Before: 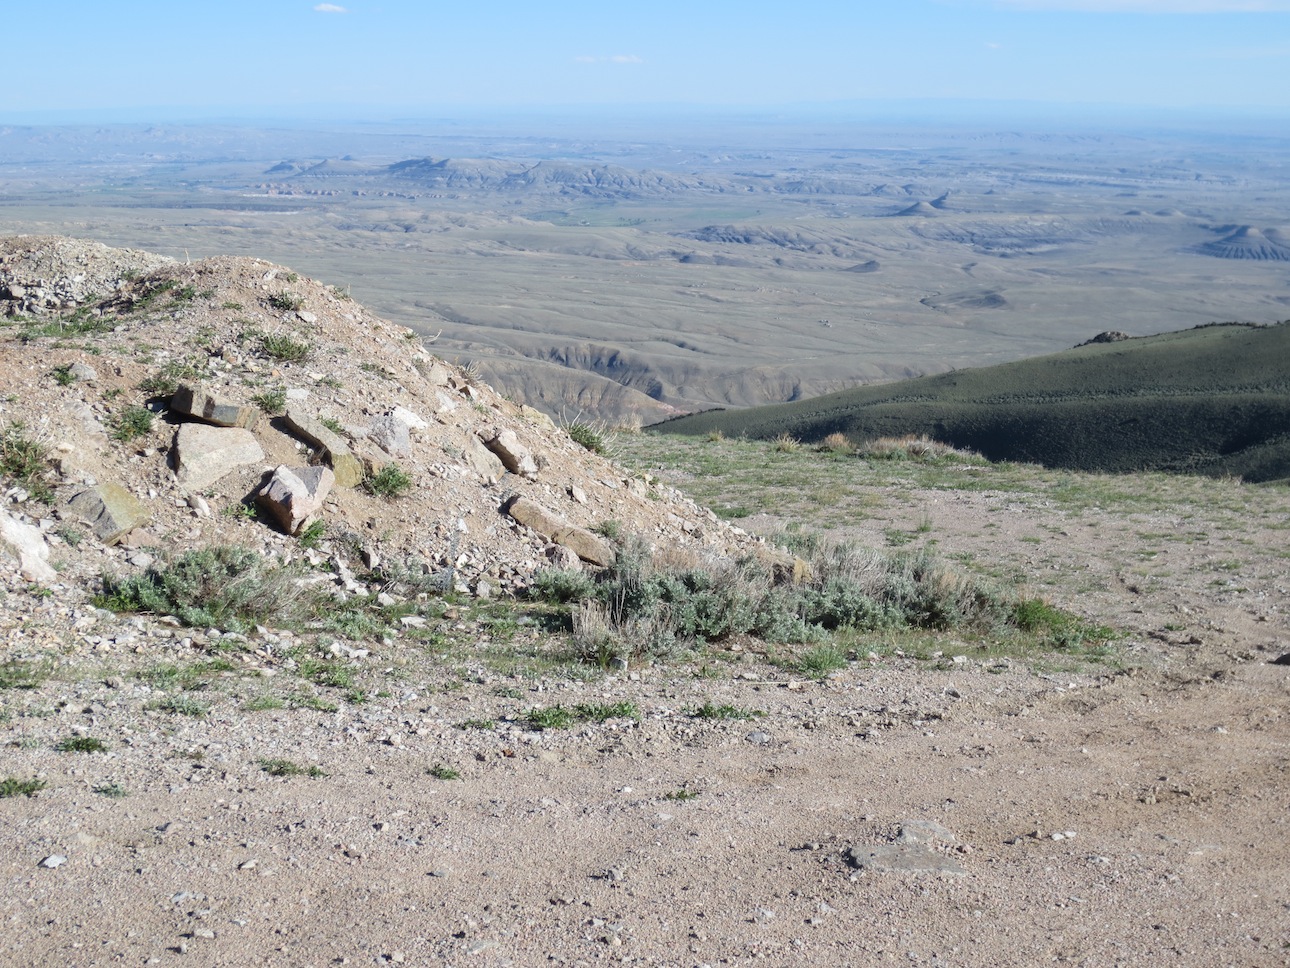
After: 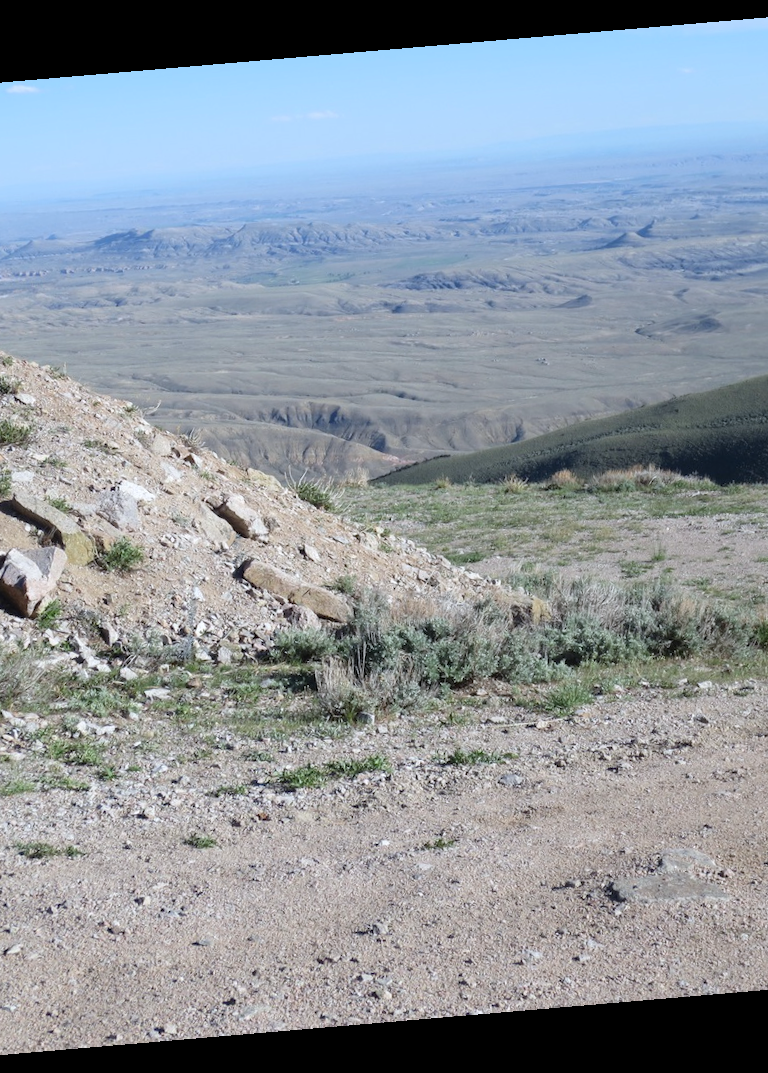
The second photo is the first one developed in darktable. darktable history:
crop and rotate: left 22.516%, right 21.234%
rotate and perspective: rotation -4.86°, automatic cropping off
white balance: red 0.98, blue 1.034
